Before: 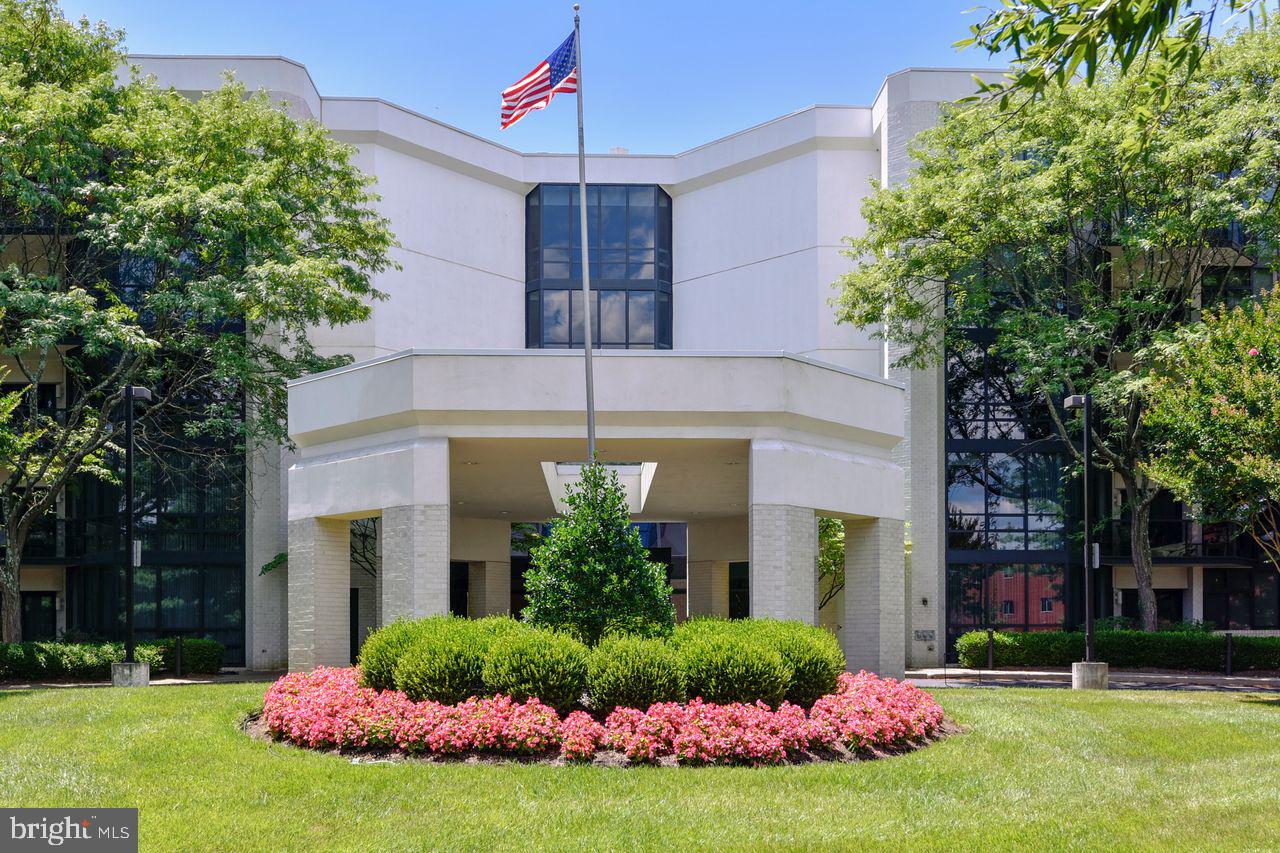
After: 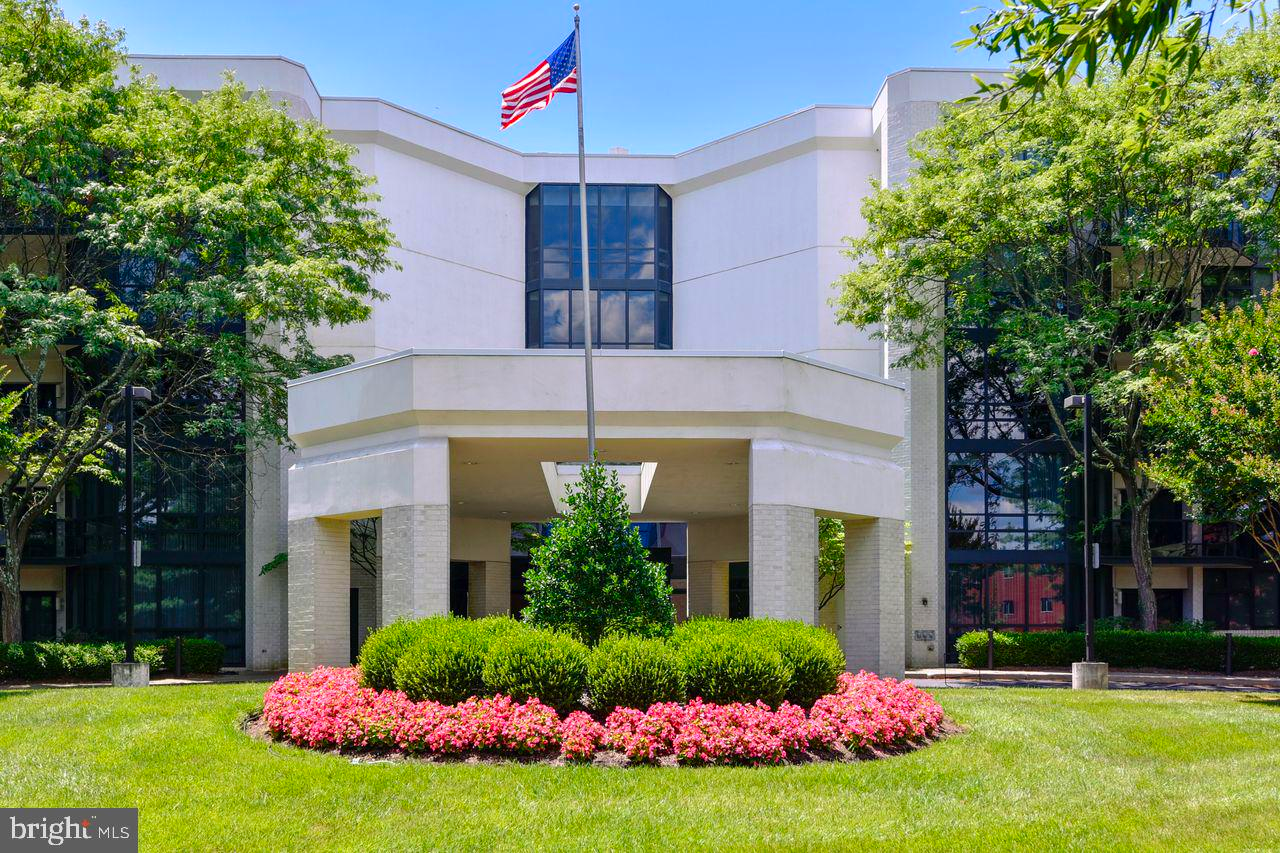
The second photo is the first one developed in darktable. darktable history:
contrast equalizer: octaves 7, y [[0.5 ×6], [0.5 ×6], [0.5 ×6], [0, 0.033, 0.067, 0.1, 0.133, 0.167], [0, 0.05, 0.1, 0.15, 0.2, 0.25]], mix -0.28
contrast brightness saturation: contrast 0.086, saturation 0.275
